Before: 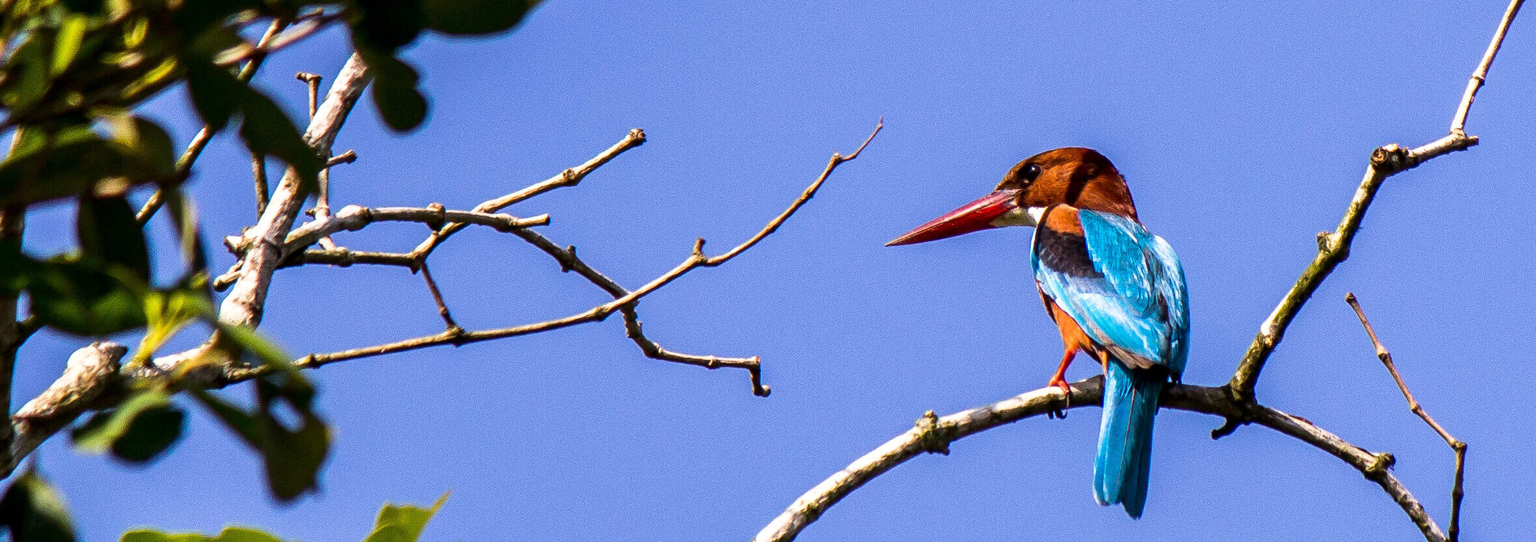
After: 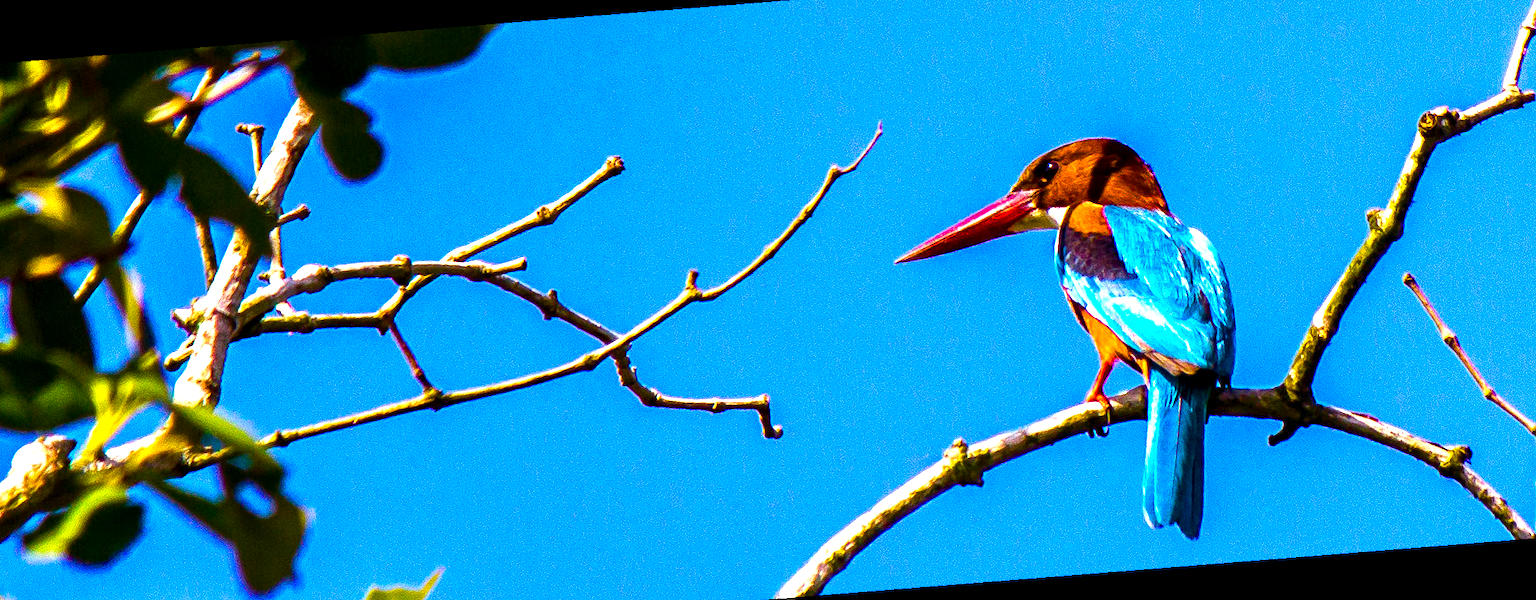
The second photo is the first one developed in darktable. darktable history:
rotate and perspective: rotation -4.57°, crop left 0.054, crop right 0.944, crop top 0.087, crop bottom 0.914
color balance rgb: linear chroma grading › global chroma 25%, perceptual saturation grading › global saturation 40%, perceptual saturation grading › highlights -50%, perceptual saturation grading › shadows 30%, perceptual brilliance grading › global brilliance 25%, global vibrance 60%
